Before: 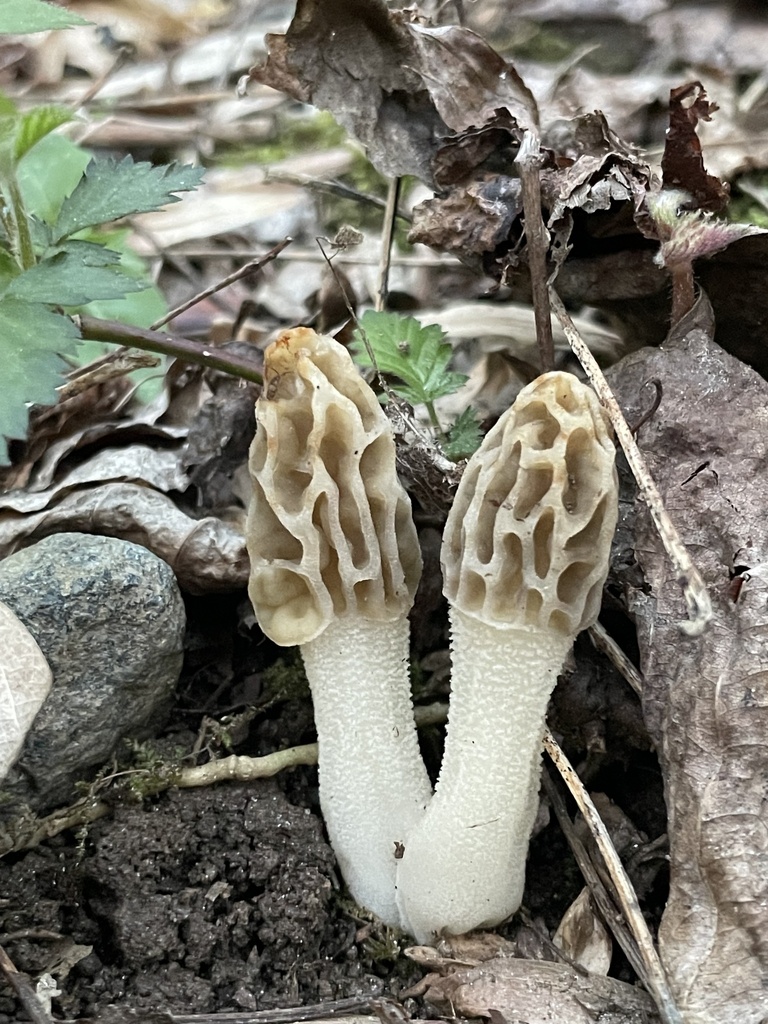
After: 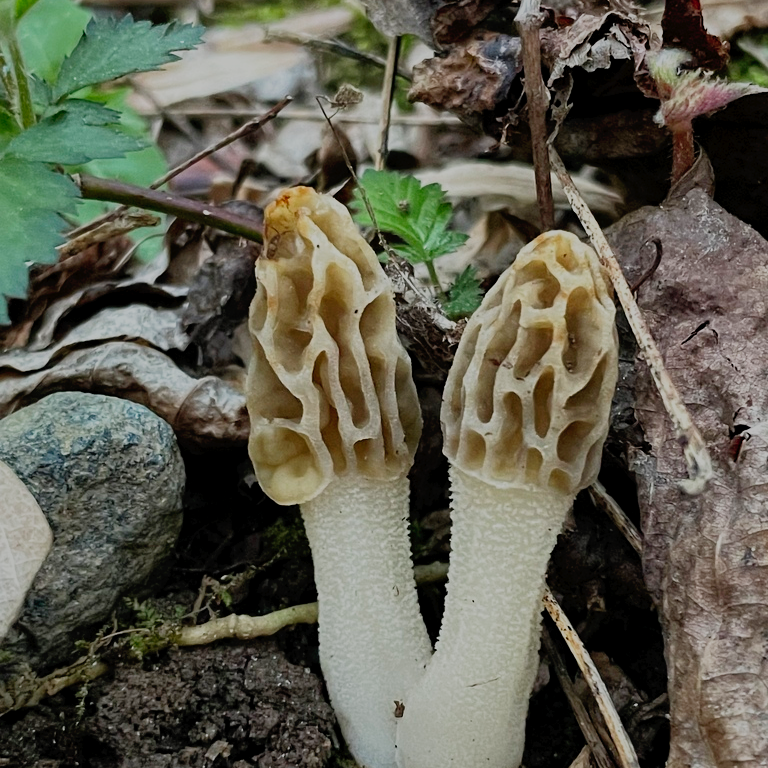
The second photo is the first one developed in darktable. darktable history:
filmic rgb: black relative exposure -7 EV, white relative exposure 6 EV, threshold 3 EV, target black luminance 0%, hardness 2.73, latitude 61.22%, contrast 0.691, highlights saturation mix 10%, shadows ↔ highlights balance -0.073%, preserve chrominance no, color science v4 (2020), iterations of high-quality reconstruction 10, contrast in shadows soft, contrast in highlights soft, enable highlight reconstruction true
crop: top 13.819%, bottom 11.169%
shadows and highlights: on, module defaults
tone curve: curves: ch0 [(0, 0) (0.003, 0.007) (0.011, 0.009) (0.025, 0.01) (0.044, 0.012) (0.069, 0.013) (0.1, 0.014) (0.136, 0.021) (0.177, 0.038) (0.224, 0.06) (0.277, 0.099) (0.335, 0.16) (0.399, 0.227) (0.468, 0.329) (0.543, 0.45) (0.623, 0.594) (0.709, 0.756) (0.801, 0.868) (0.898, 0.971) (1, 1)], preserve colors none
